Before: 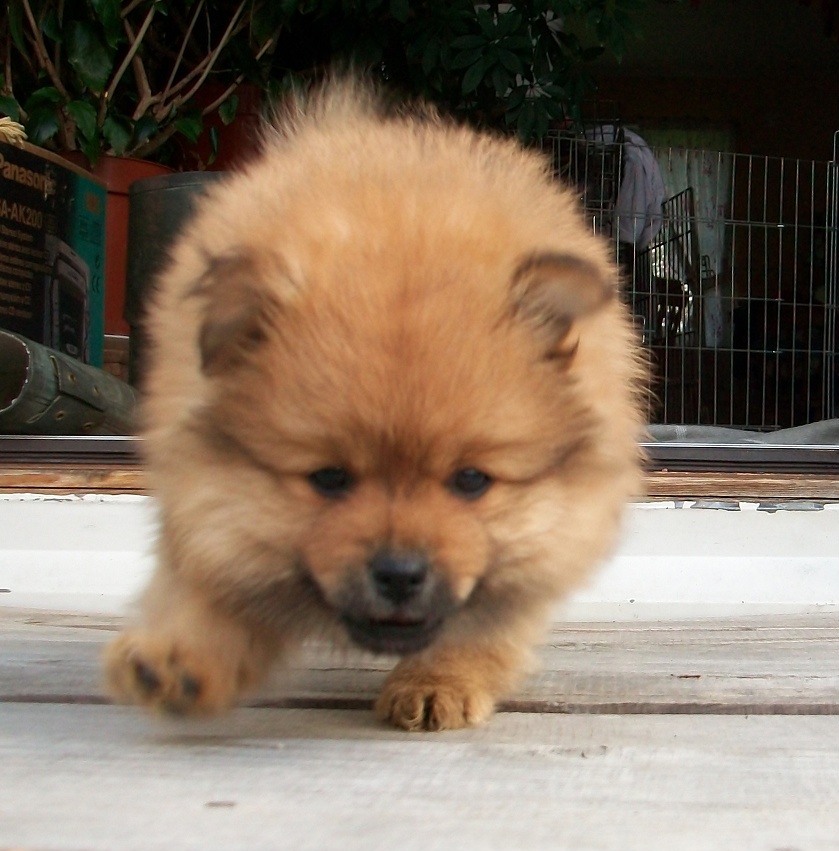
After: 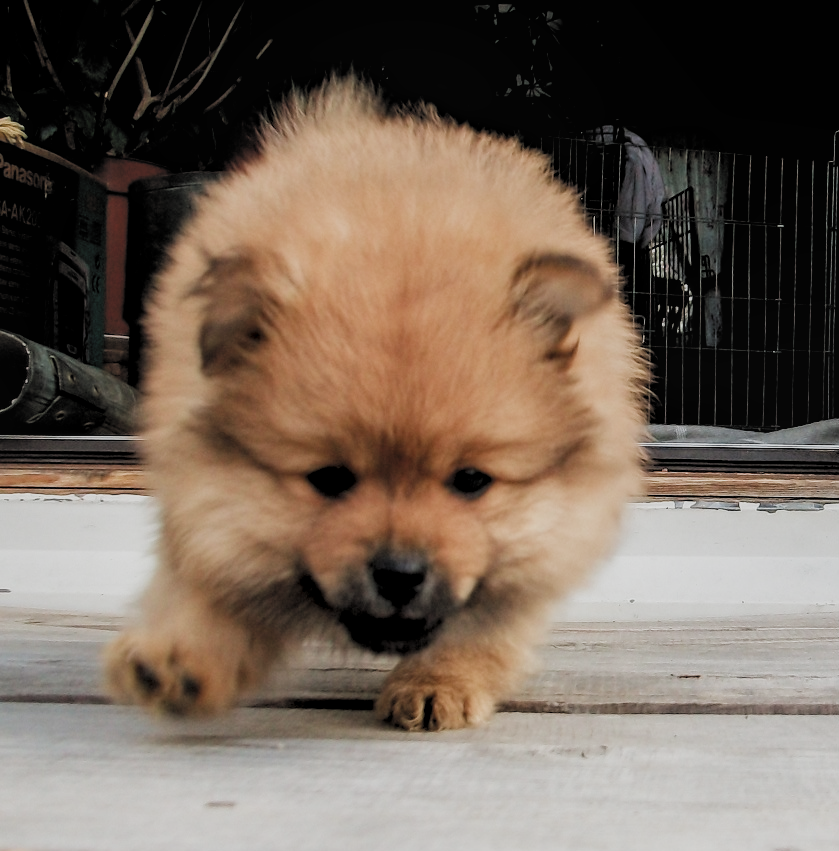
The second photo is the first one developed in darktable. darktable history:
local contrast: on, module defaults
tone equalizer: edges refinement/feathering 500, mask exposure compensation -1.57 EV, preserve details no
filmic rgb: black relative exposure -3.85 EV, white relative exposure 3.48 EV, hardness 2.66, contrast 1.104, color science v5 (2021), contrast in shadows safe, contrast in highlights safe
